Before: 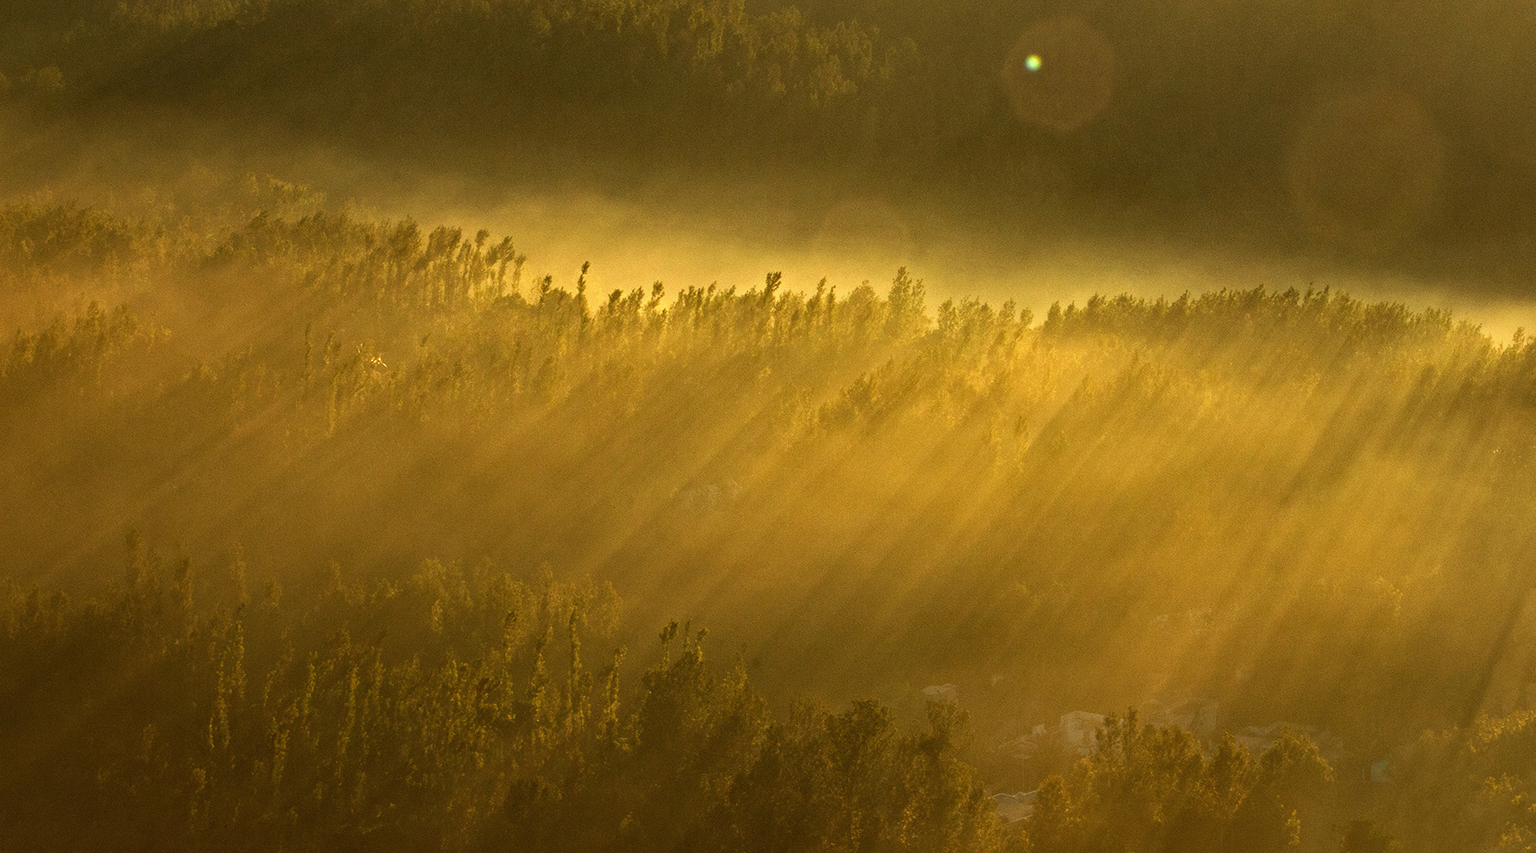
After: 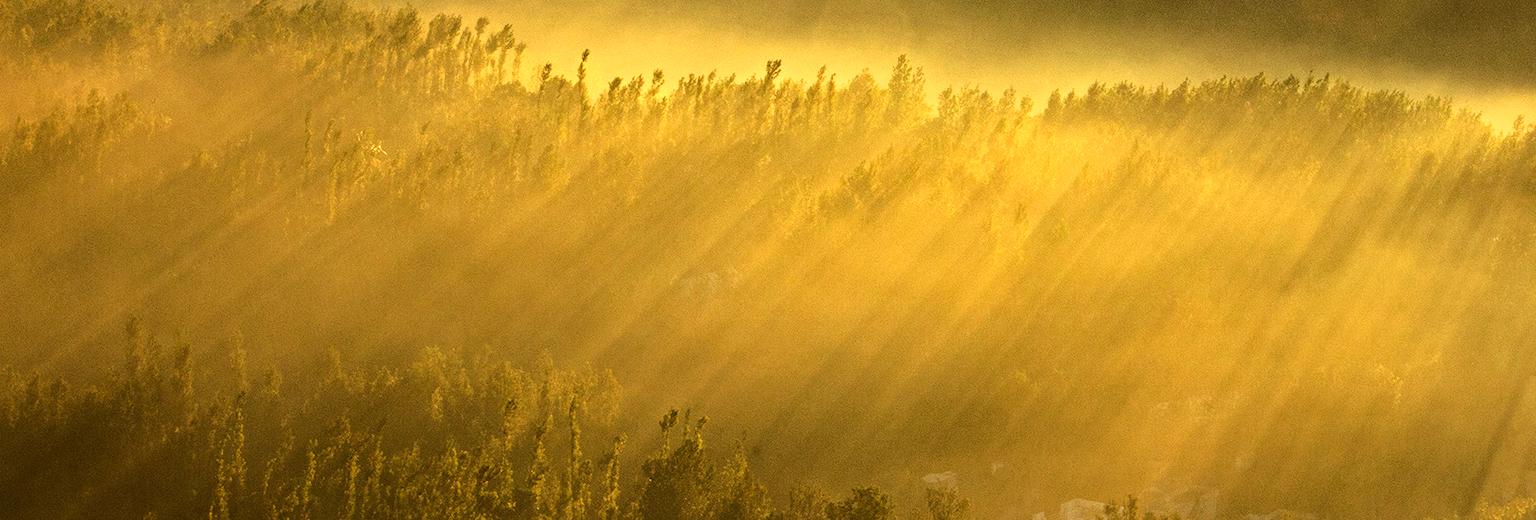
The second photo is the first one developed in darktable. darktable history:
exposure: black level correction 0.001, exposure -0.123 EV, compensate highlight preservation false
base curve: curves: ch0 [(0, 0) (0.028, 0.03) (0.121, 0.232) (0.46, 0.748) (0.859, 0.968) (1, 1)]
crop and rotate: top 24.973%, bottom 13.928%
